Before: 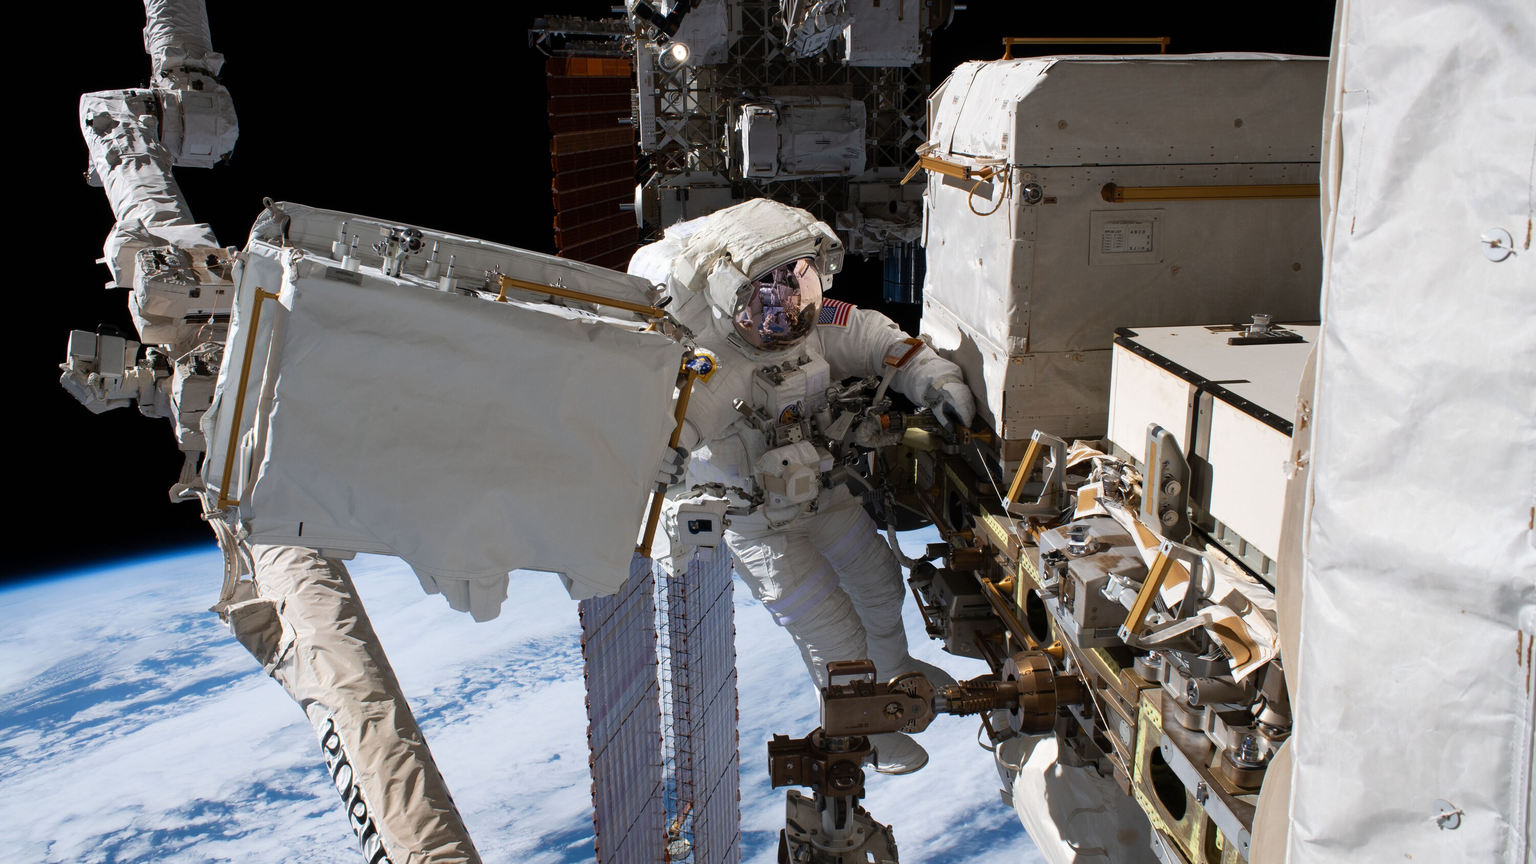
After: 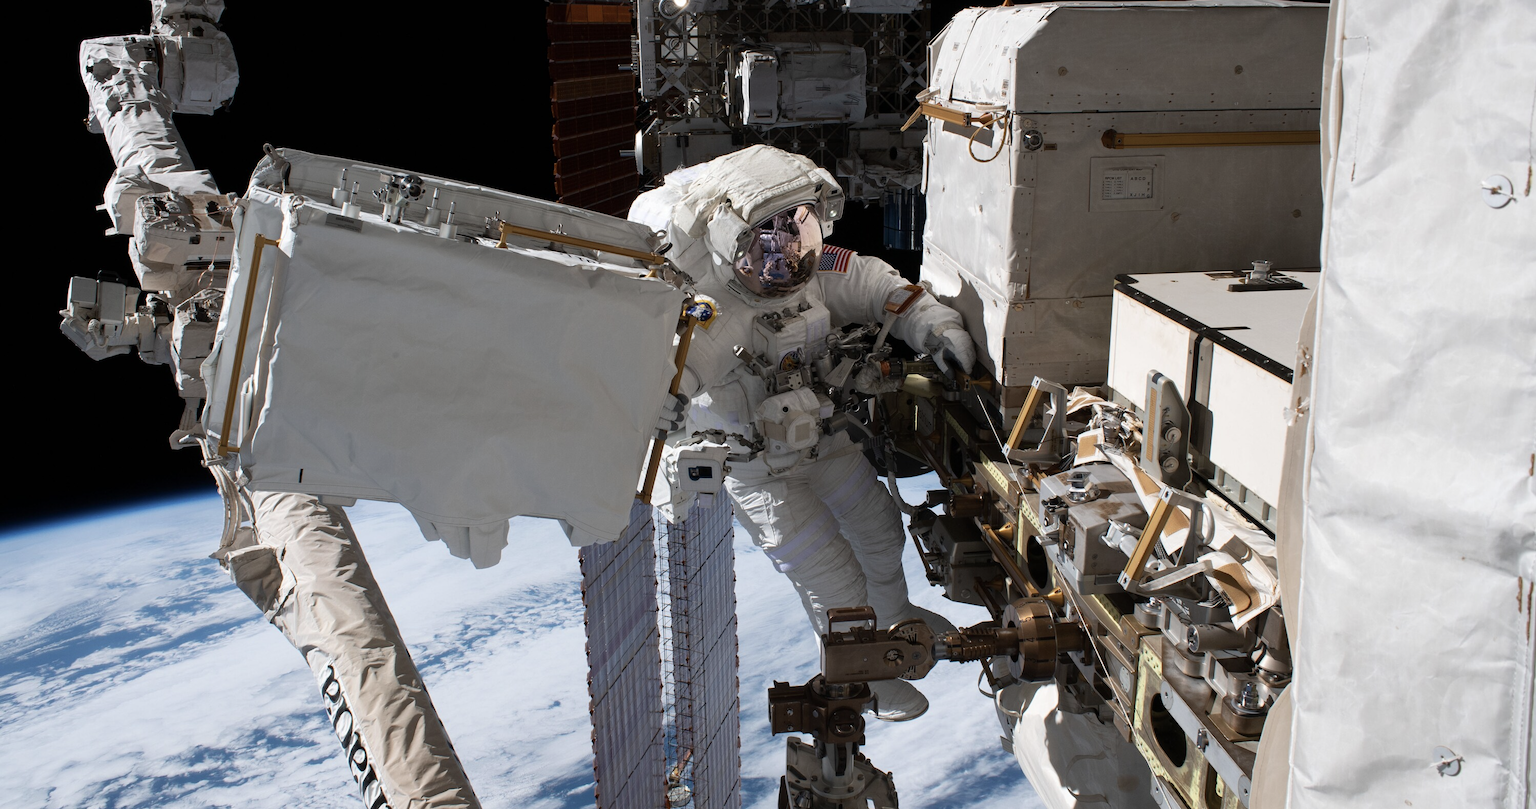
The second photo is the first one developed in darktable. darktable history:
crop and rotate: top 6.25%
contrast brightness saturation: contrast 0.06, brightness -0.01, saturation -0.23
